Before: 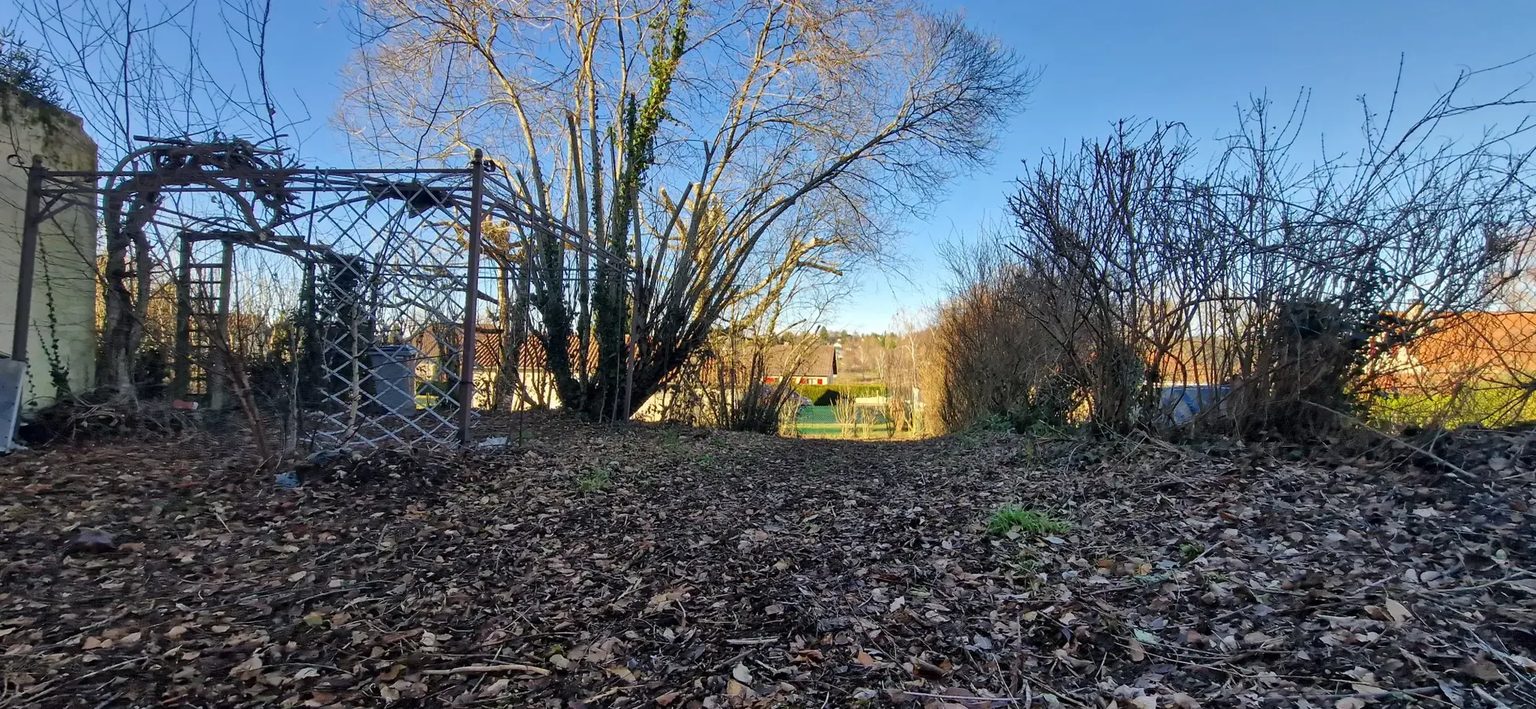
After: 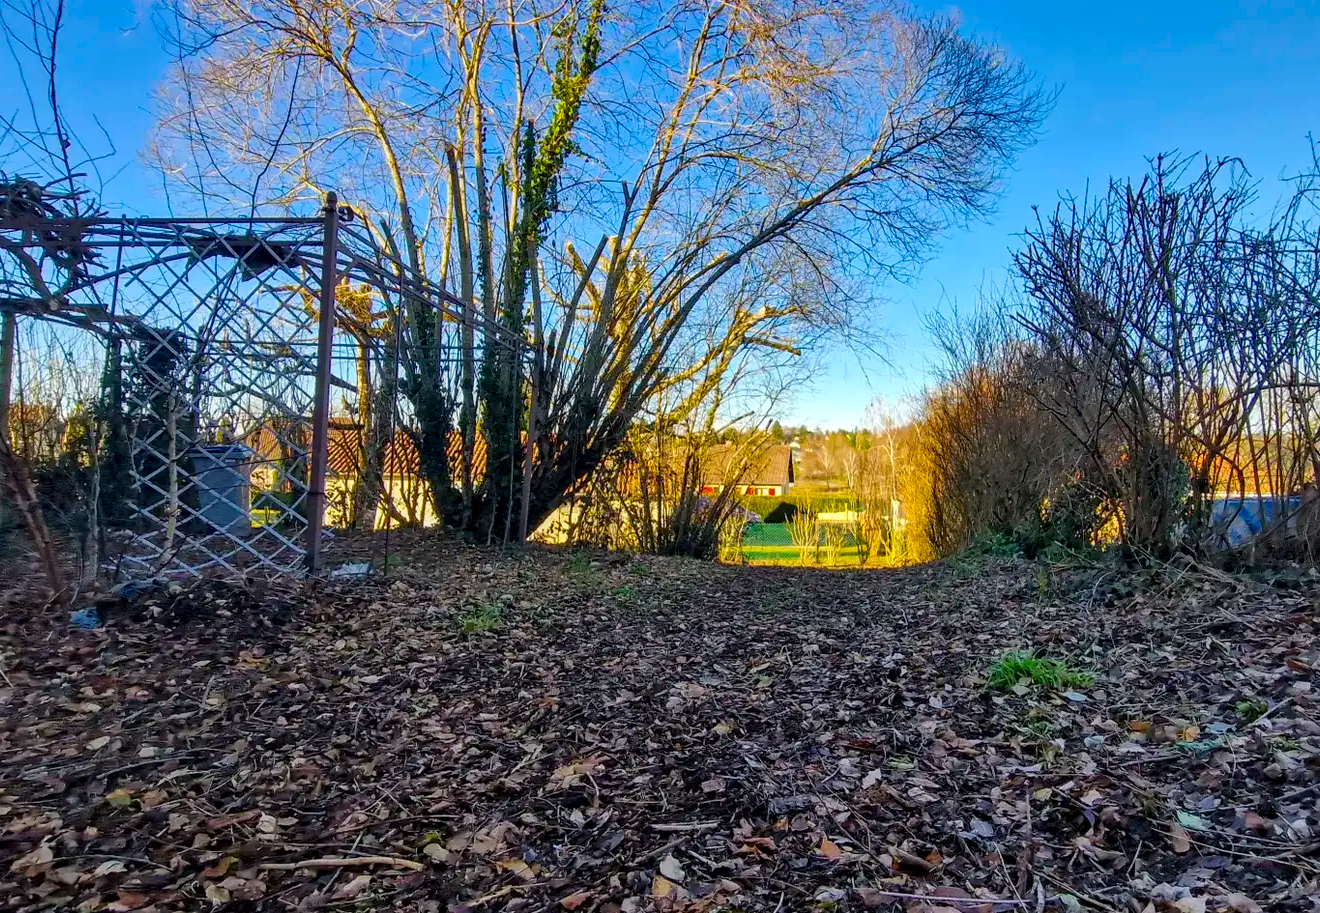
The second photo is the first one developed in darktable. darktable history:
crop and rotate: left 14.434%, right 18.899%
local contrast: on, module defaults
color balance rgb: perceptual saturation grading › global saturation 36.189%, perceptual saturation grading › shadows 35.256%, global vibrance 20%
